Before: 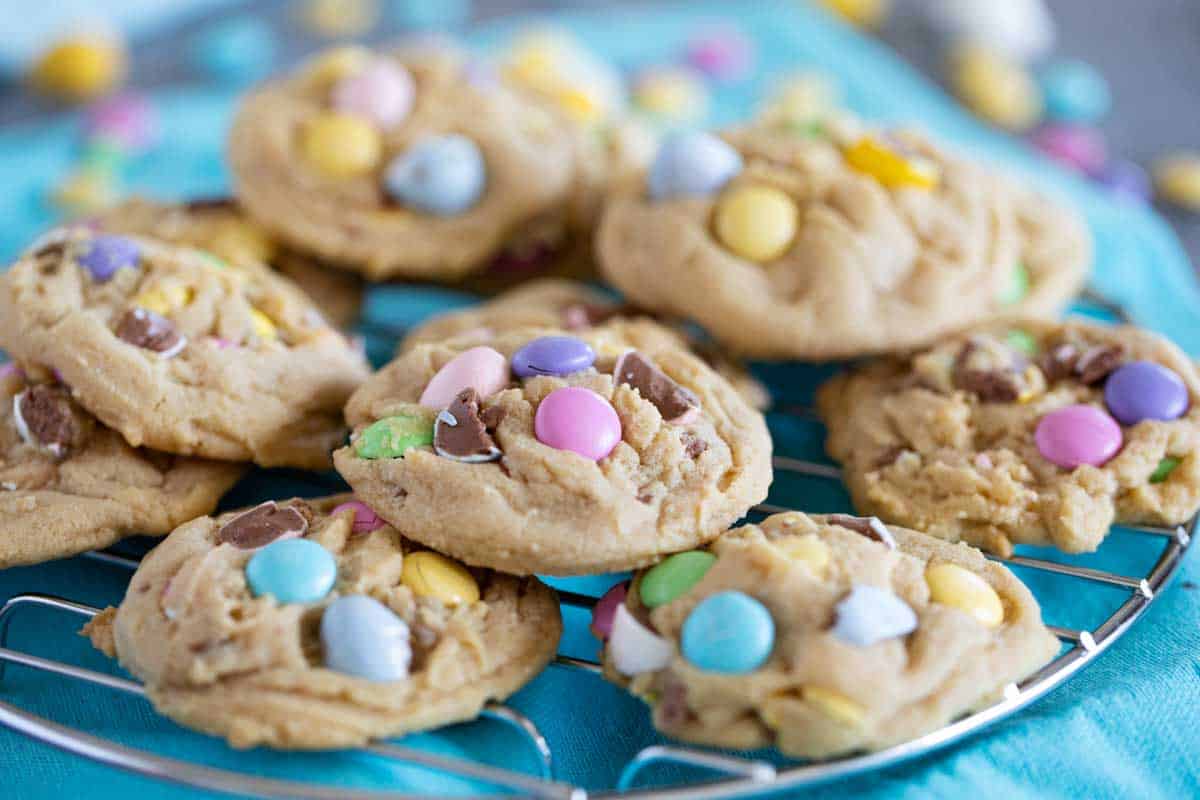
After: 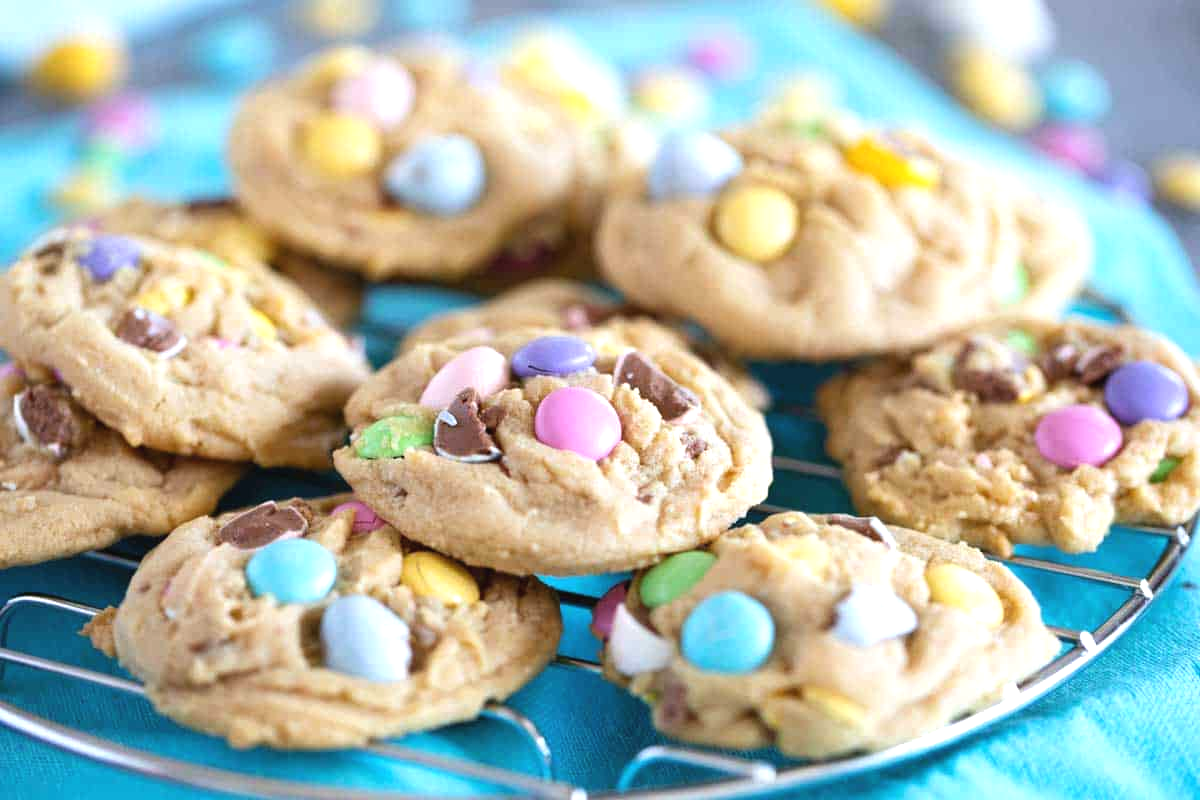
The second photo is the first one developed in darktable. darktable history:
exposure: black level correction -0.002, exposure 0.534 EV, compensate exposure bias true, compensate highlight preservation false
